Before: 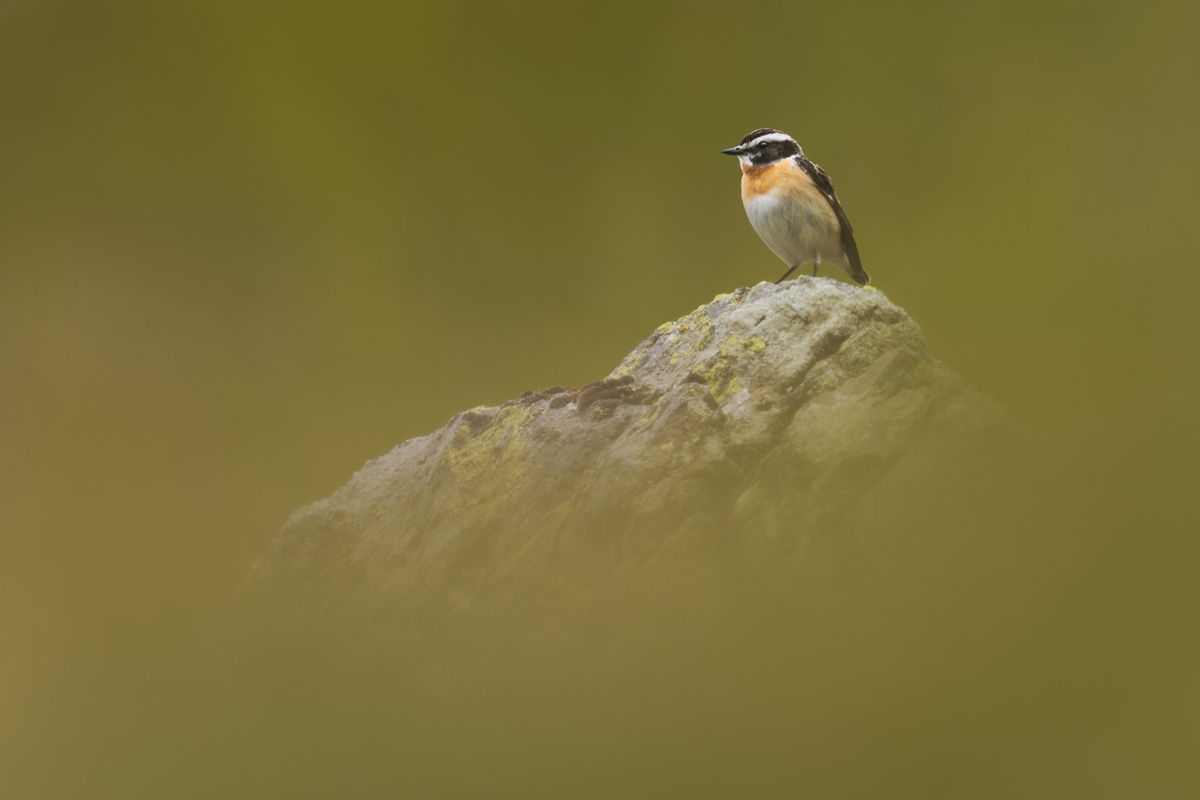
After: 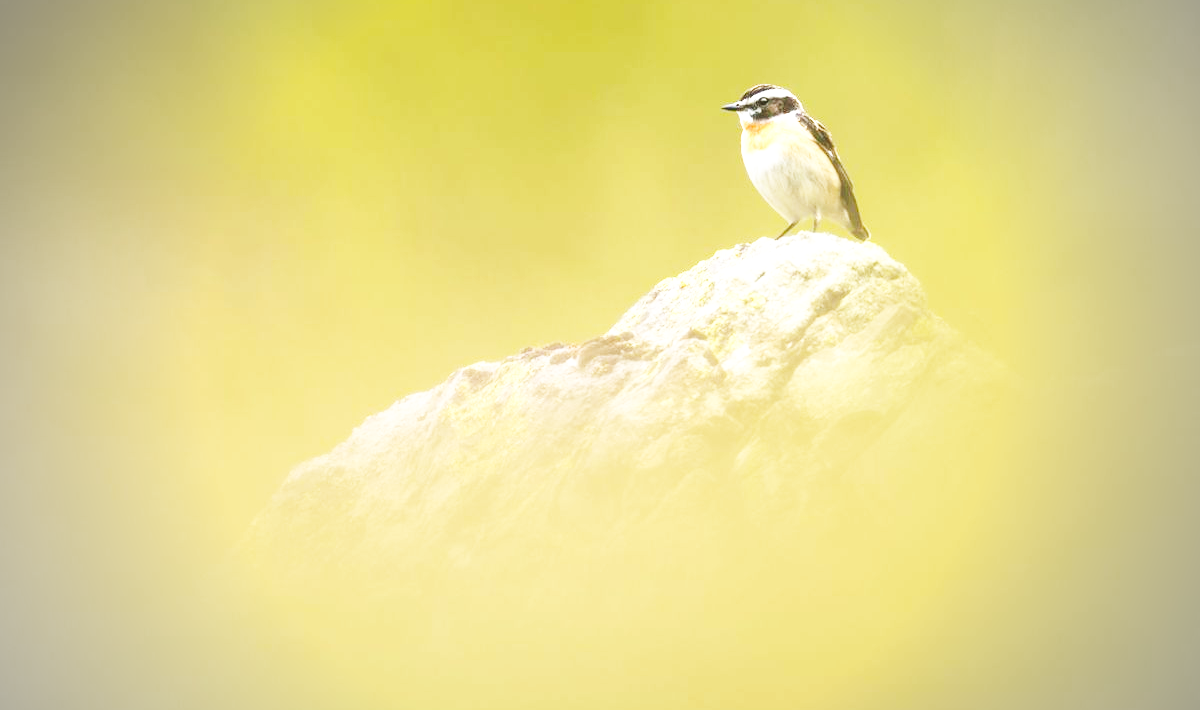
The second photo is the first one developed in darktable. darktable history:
exposure: black level correction 0, exposure 1.2 EV, compensate exposure bias true, compensate highlight preservation false
vignetting: fall-off start 67.15%, brightness -0.442, saturation -0.691, width/height ratio 1.011, unbound false
base curve: curves: ch0 [(0, 0.003) (0.001, 0.002) (0.006, 0.004) (0.02, 0.022) (0.048, 0.086) (0.094, 0.234) (0.162, 0.431) (0.258, 0.629) (0.385, 0.8) (0.548, 0.918) (0.751, 0.988) (1, 1)], preserve colors none
crop and rotate: top 5.609%, bottom 5.609%
